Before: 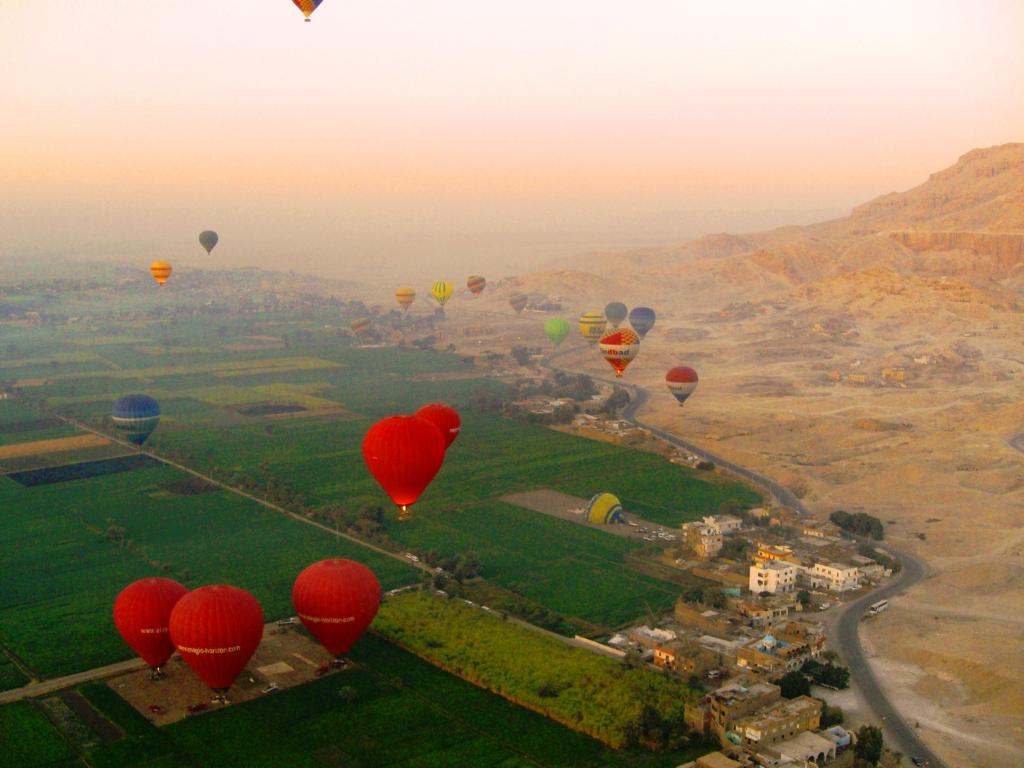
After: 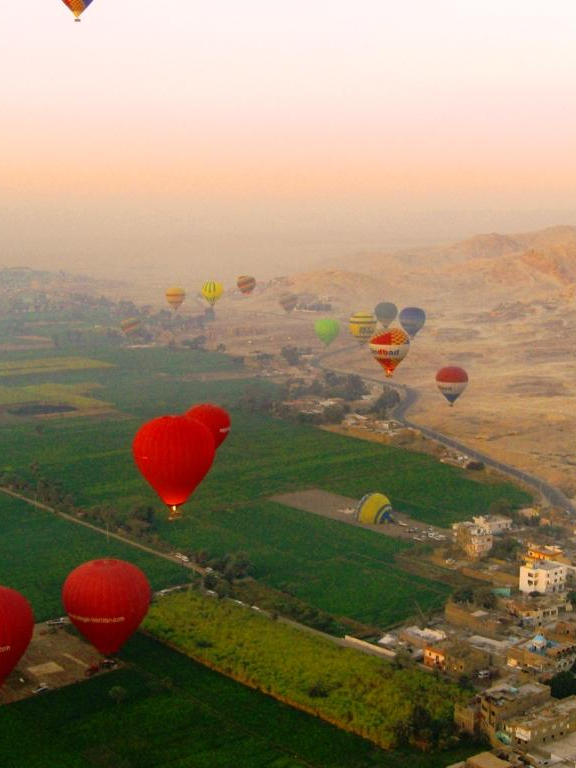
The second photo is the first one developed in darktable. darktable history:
exposure: compensate highlight preservation false
crop and rotate: left 22.516%, right 21.234%
